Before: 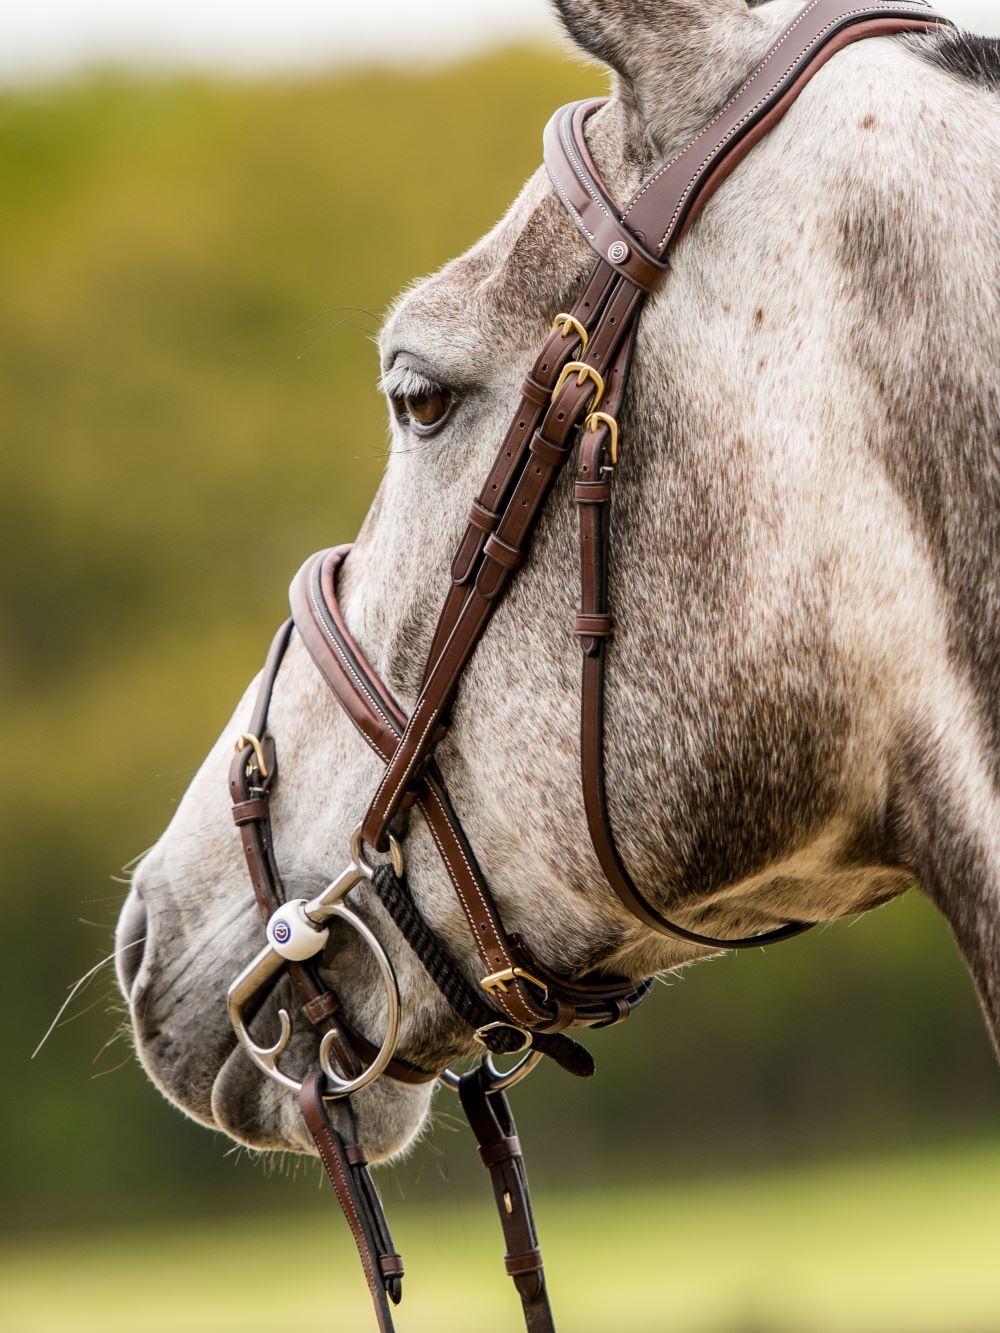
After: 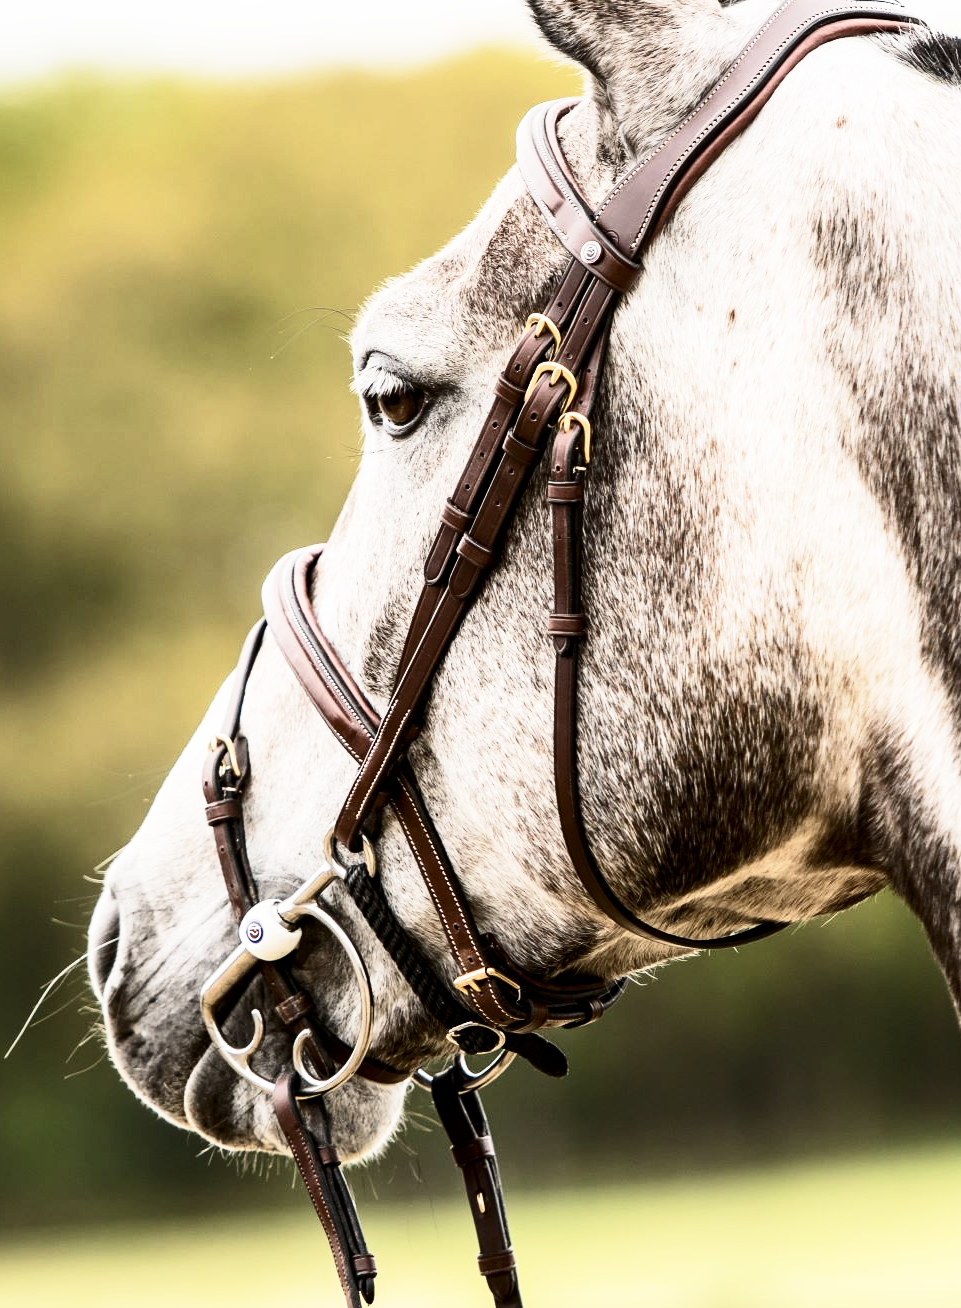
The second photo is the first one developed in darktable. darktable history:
crop and rotate: left 2.73%, right 1.095%, bottom 1.843%
contrast brightness saturation: contrast 0.248, saturation -0.312
base curve: curves: ch0 [(0, 0) (0.005, 0.002) (0.193, 0.295) (0.399, 0.664) (0.75, 0.928) (1, 1)], preserve colors none
